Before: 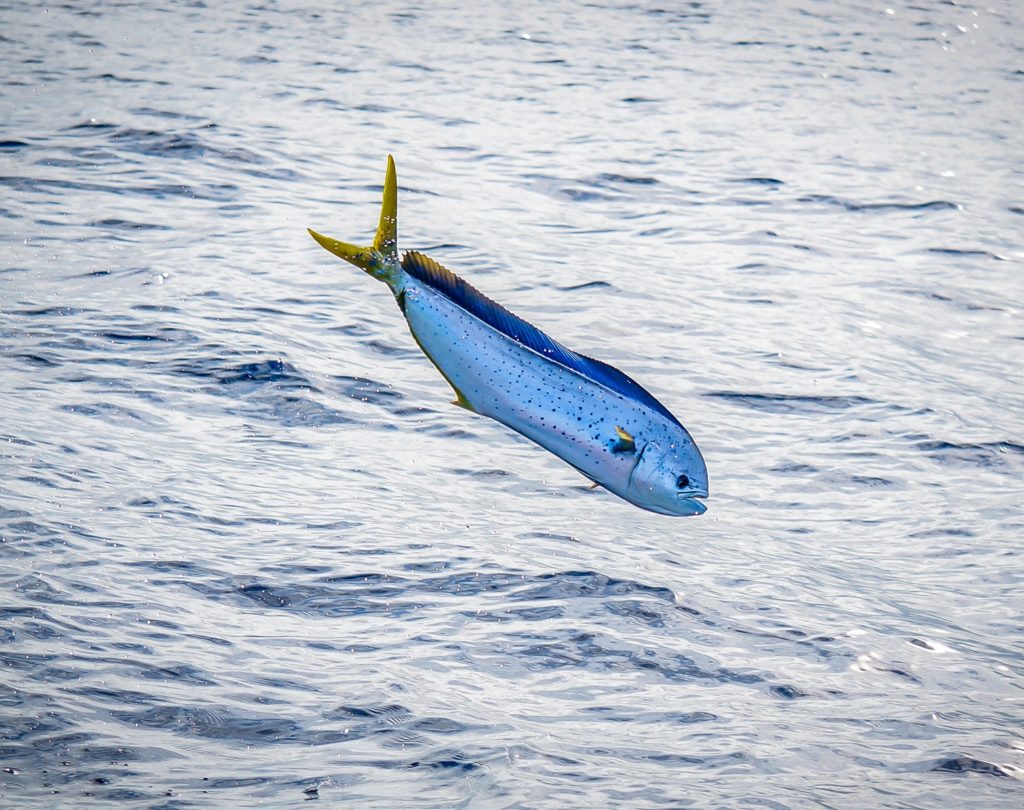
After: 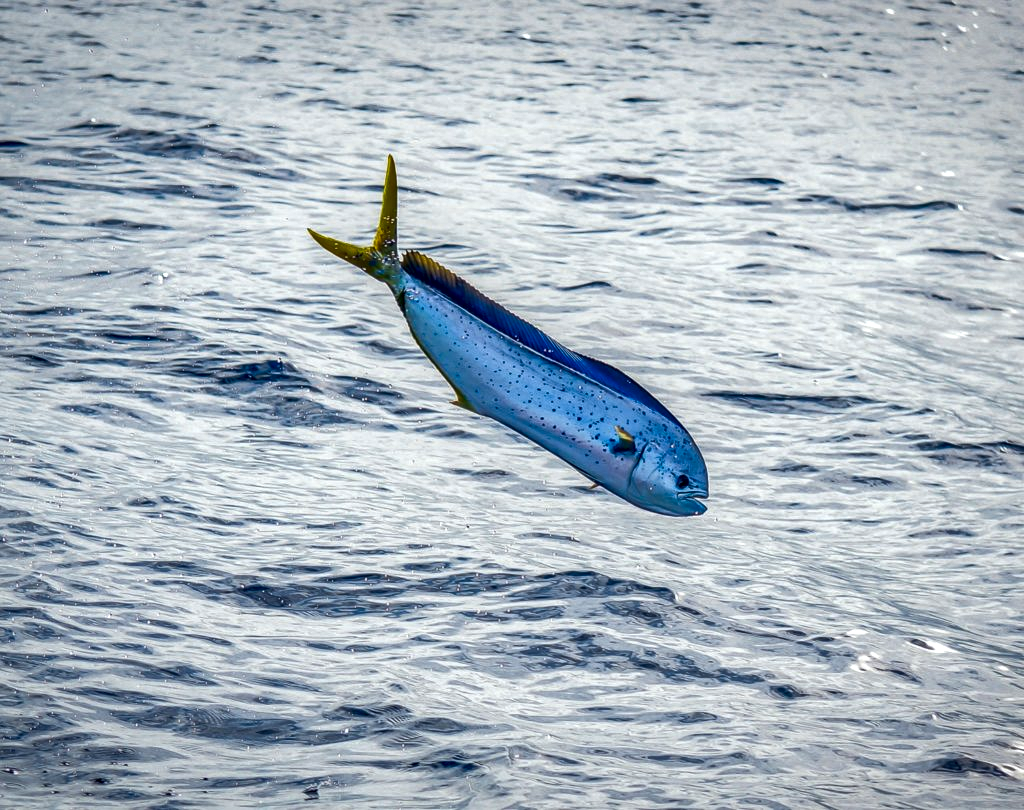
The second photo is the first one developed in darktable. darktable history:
white balance: red 0.978, blue 0.999
shadows and highlights: shadows 12, white point adjustment 1.2, soften with gaussian
local contrast: shadows 94%
